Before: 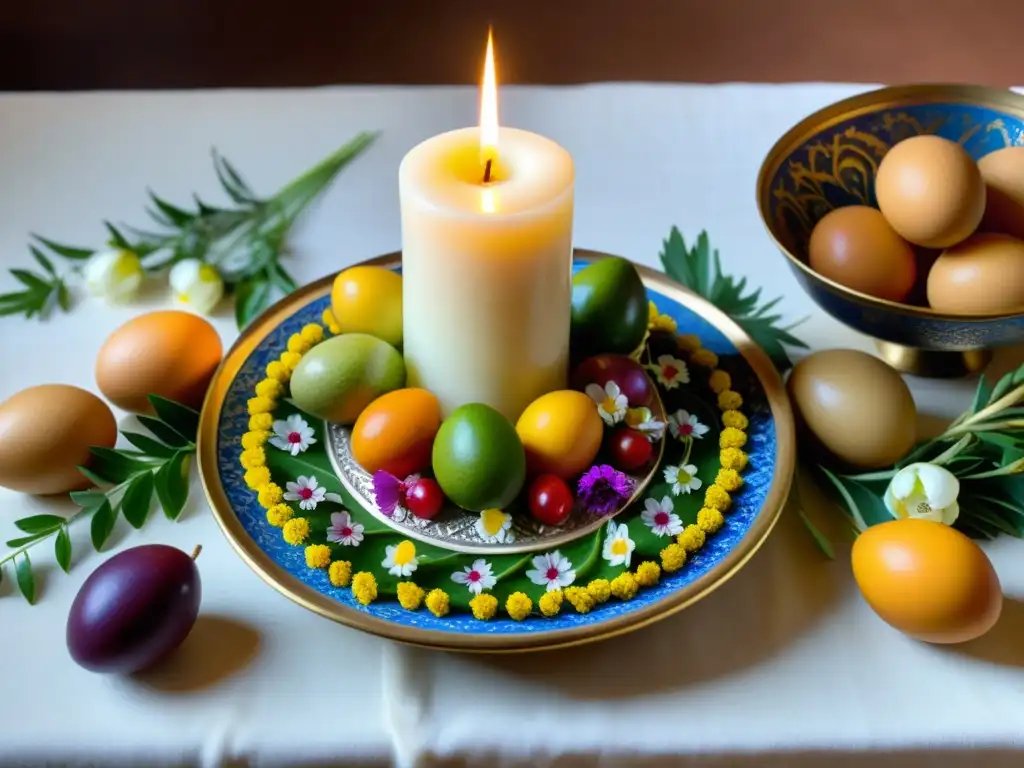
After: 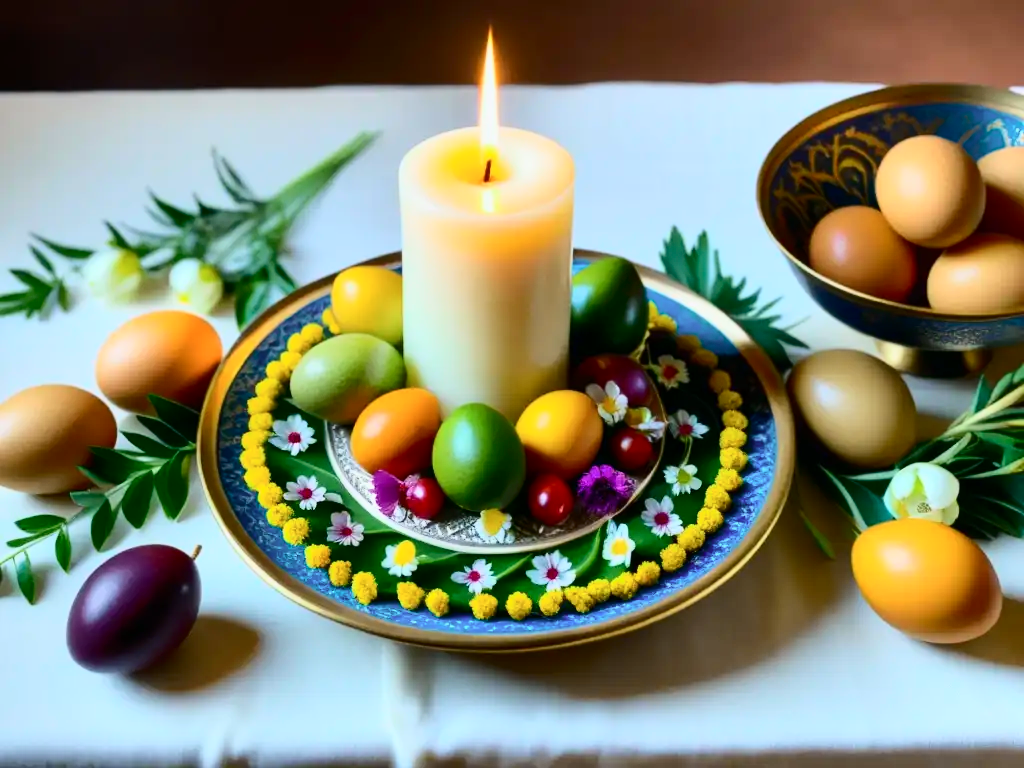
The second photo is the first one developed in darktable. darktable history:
tone curve: curves: ch0 [(0, 0) (0.114, 0.083) (0.303, 0.285) (0.447, 0.51) (0.602, 0.697) (0.772, 0.866) (0.999, 0.978)]; ch1 [(0, 0) (0.389, 0.352) (0.458, 0.433) (0.486, 0.474) (0.509, 0.505) (0.535, 0.528) (0.57, 0.579) (0.696, 0.706) (1, 1)]; ch2 [(0, 0) (0.369, 0.388) (0.449, 0.431) (0.501, 0.5) (0.528, 0.527) (0.589, 0.608) (0.697, 0.721) (1, 1)], color space Lab, independent channels
